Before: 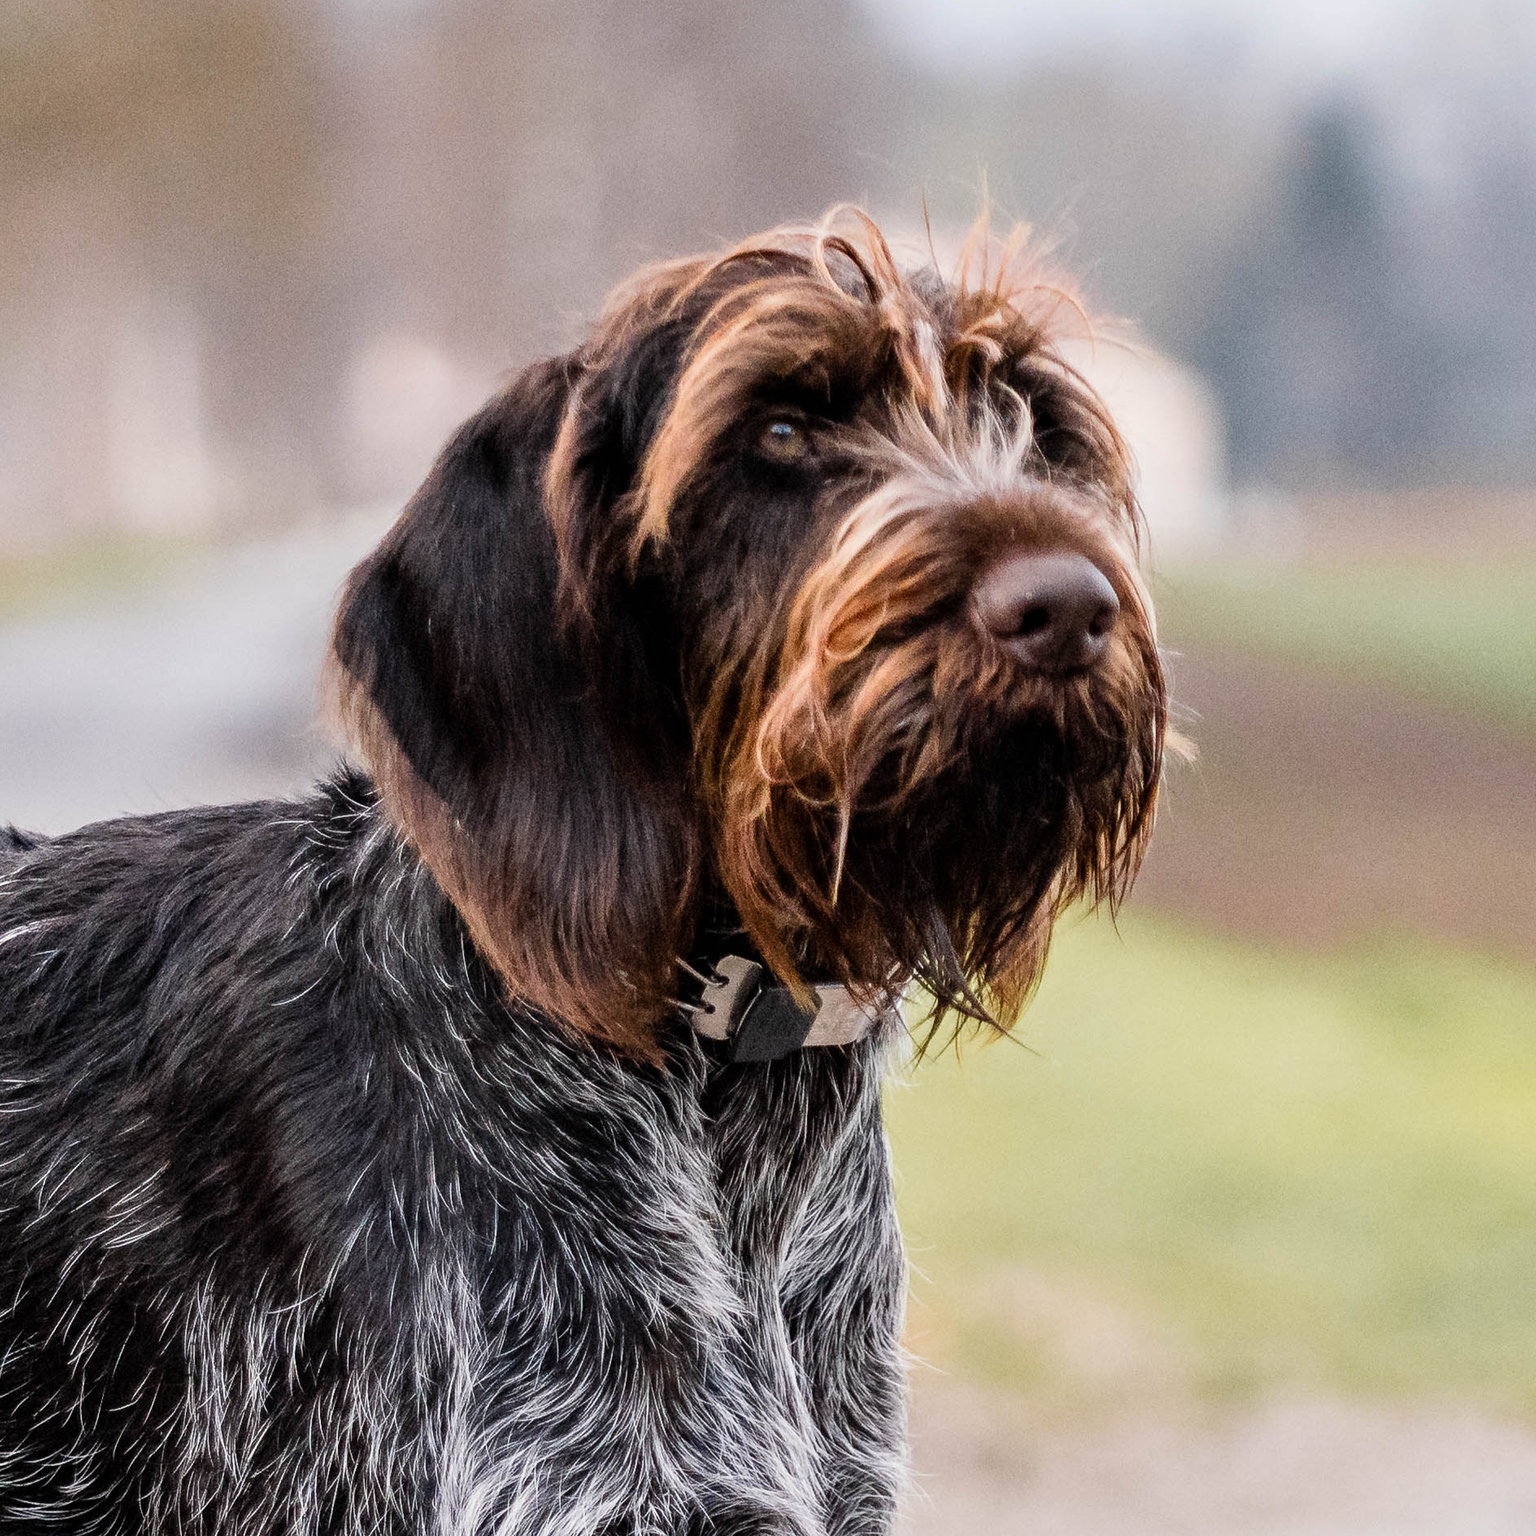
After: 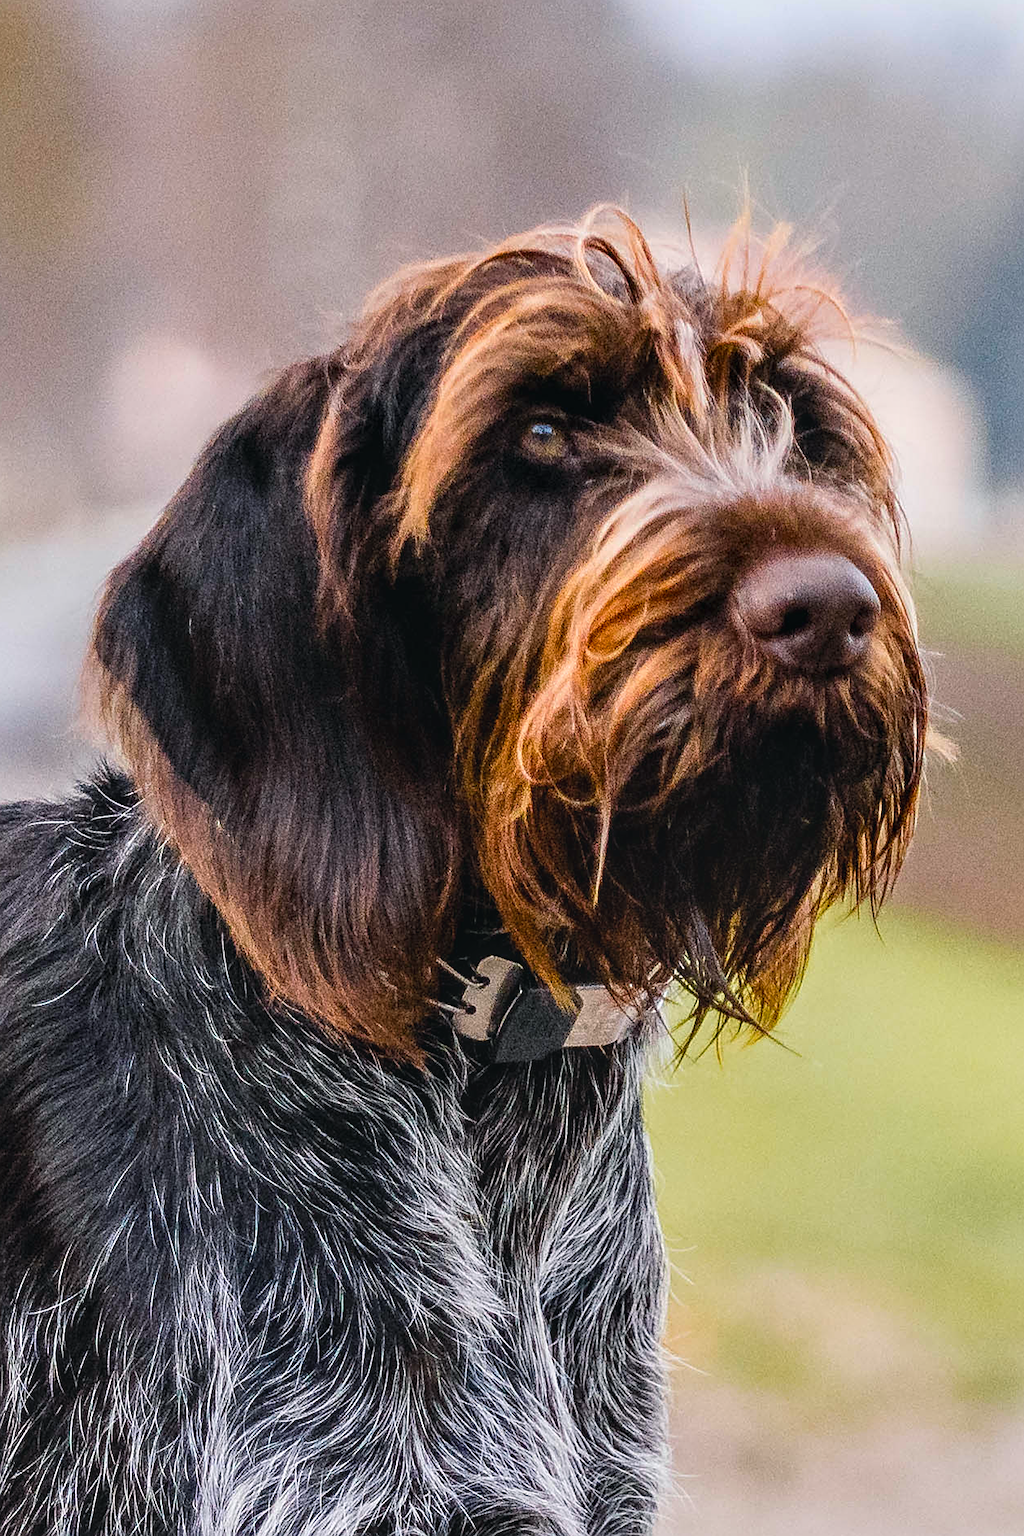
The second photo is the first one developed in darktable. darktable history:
color balance rgb: power › chroma 0.504%, power › hue 215.26°, global offset › luminance 0.477%, linear chroma grading › global chroma 15.126%, perceptual saturation grading › global saturation 19.495%, perceptual brilliance grading › global brilliance 1.919%, perceptual brilliance grading › highlights -3.923%, global vibrance 20%
local contrast: on, module defaults
crop and rotate: left 15.603%, right 17.712%
sharpen: on, module defaults
